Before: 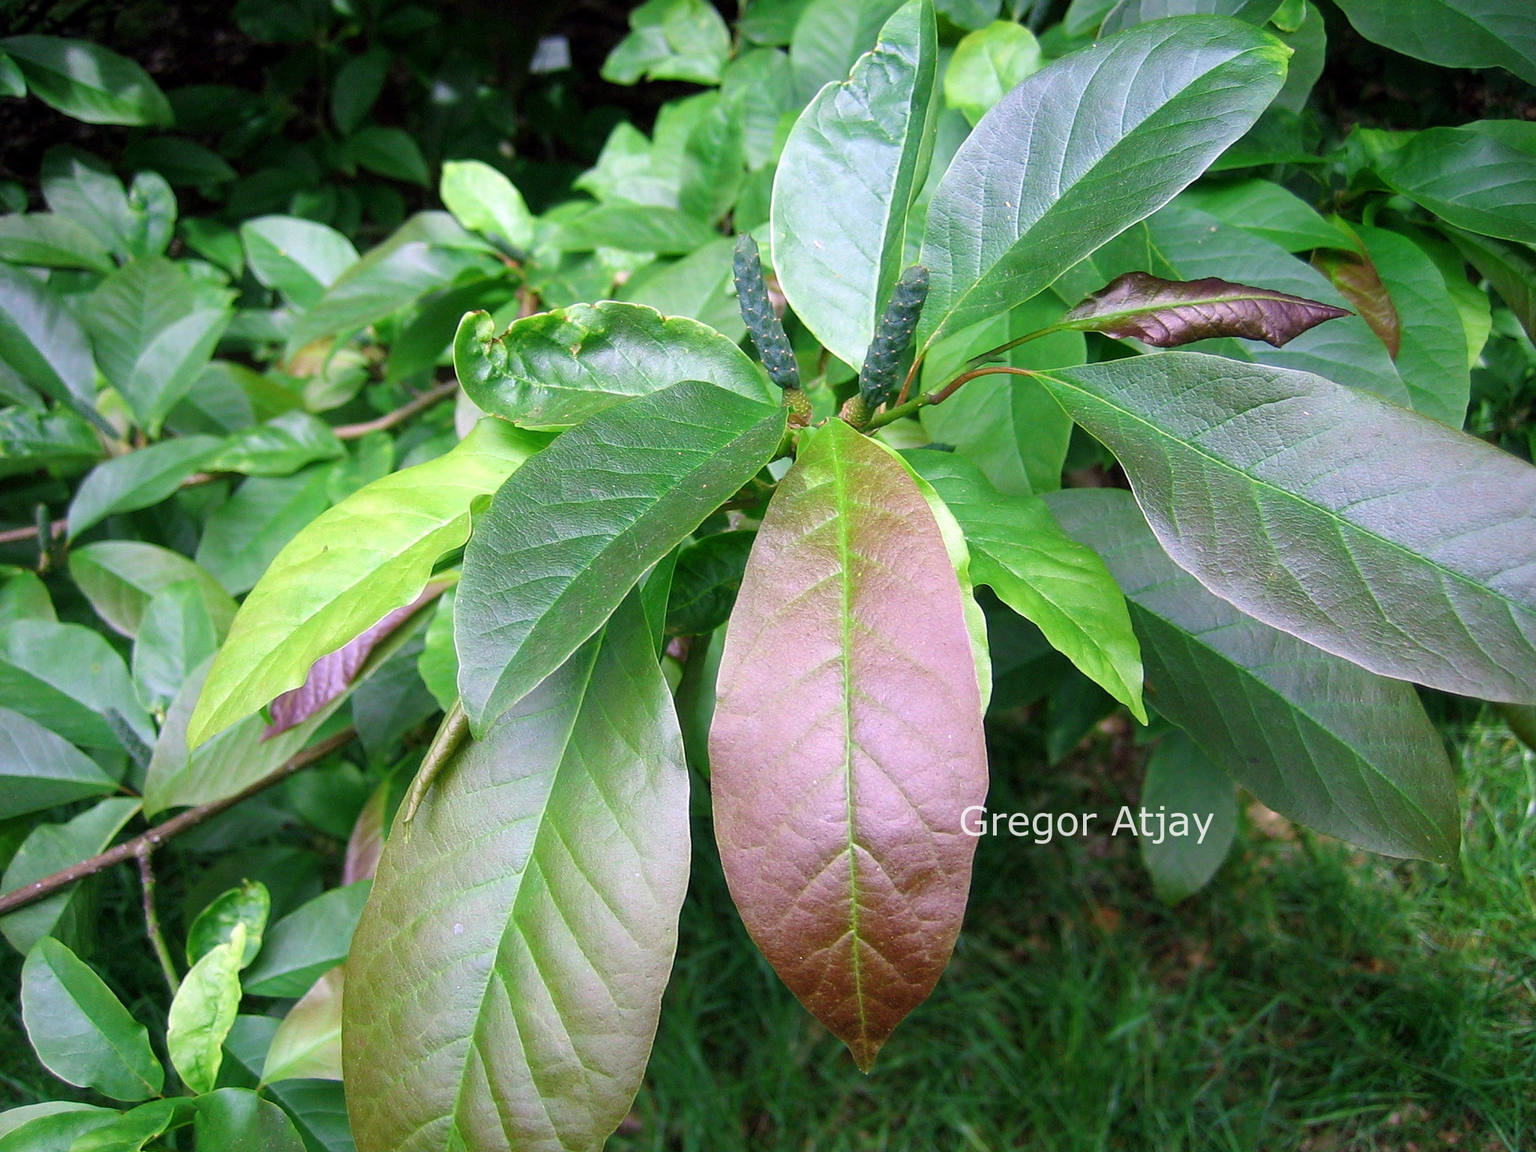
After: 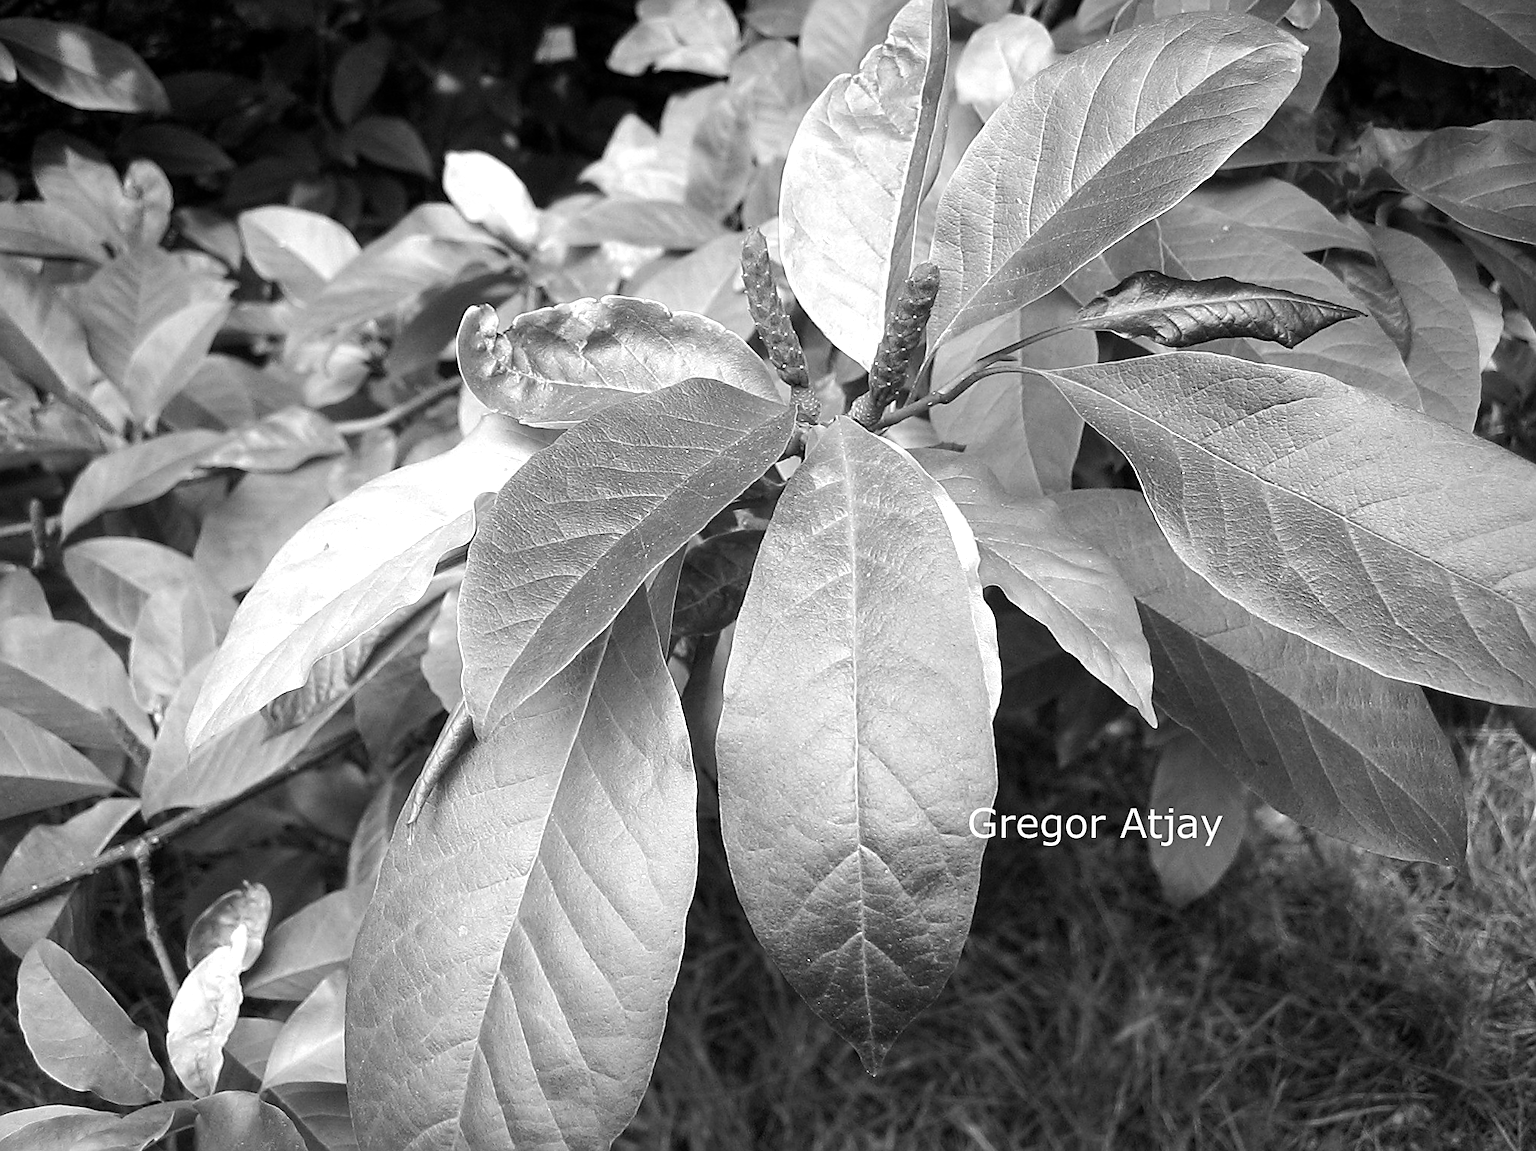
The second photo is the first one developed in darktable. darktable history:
monochrome: a -6.99, b 35.61, size 1.4
rotate and perspective: rotation 0.174°, lens shift (vertical) 0.013, lens shift (horizontal) 0.019, shear 0.001, automatic cropping original format, crop left 0.007, crop right 0.991, crop top 0.016, crop bottom 0.997
sharpen: on, module defaults
tone equalizer: -8 EV -0.417 EV, -7 EV -0.389 EV, -6 EV -0.333 EV, -5 EV -0.222 EV, -3 EV 0.222 EV, -2 EV 0.333 EV, -1 EV 0.389 EV, +0 EV 0.417 EV, edges refinement/feathering 500, mask exposure compensation -1.25 EV, preserve details no
